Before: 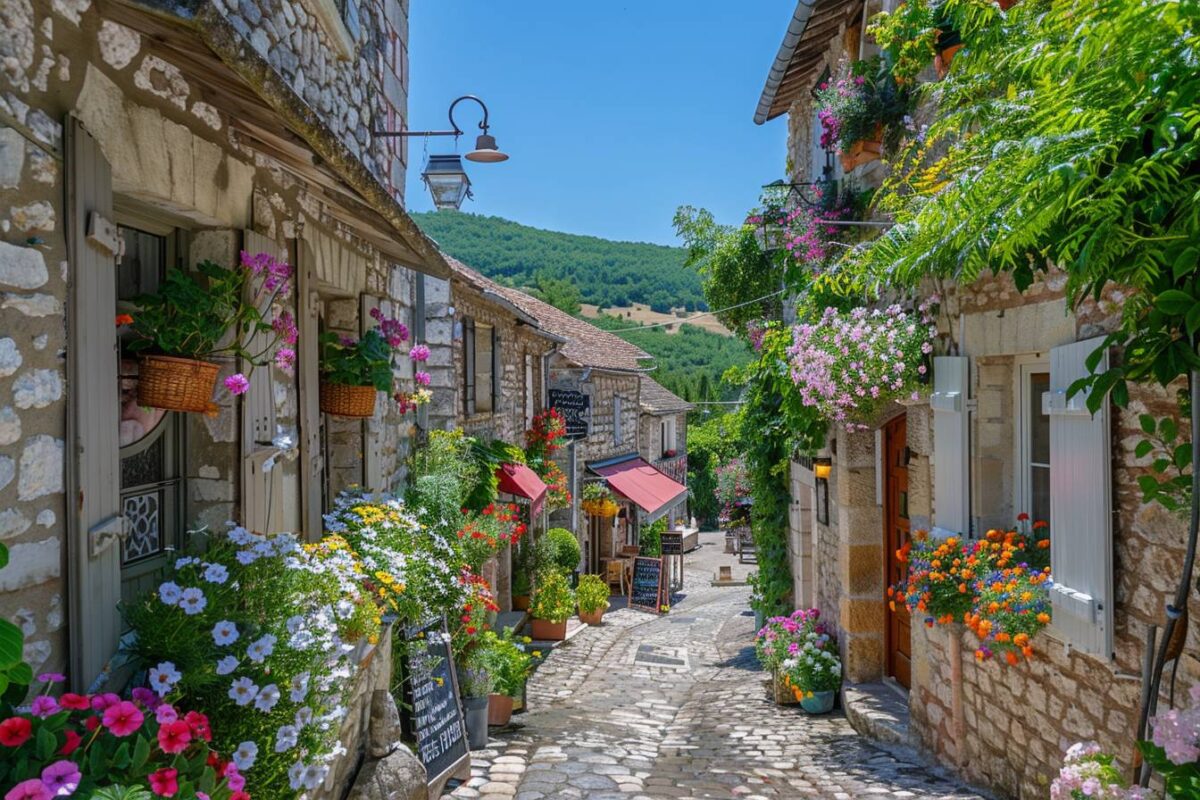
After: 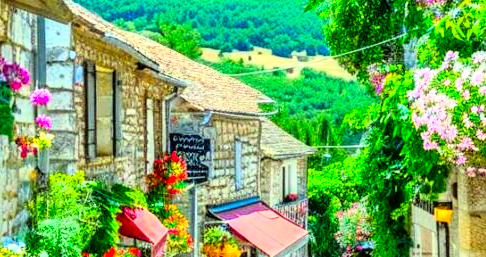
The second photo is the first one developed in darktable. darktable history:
crop: left 31.611%, top 32.036%, right 27.806%, bottom 35.821%
tone equalizer: -8 EV -0.448 EV, -7 EV -0.368 EV, -6 EV -0.313 EV, -5 EV -0.239 EV, -3 EV 0.218 EV, -2 EV 0.318 EV, -1 EV 0.395 EV, +0 EV 0.407 EV
local contrast: on, module defaults
base curve: curves: ch0 [(0, 0) (0.012, 0.01) (0.073, 0.168) (0.31, 0.711) (0.645, 0.957) (1, 1)]
color correction: highlights a* -10.75, highlights b* 9.96, saturation 1.71
